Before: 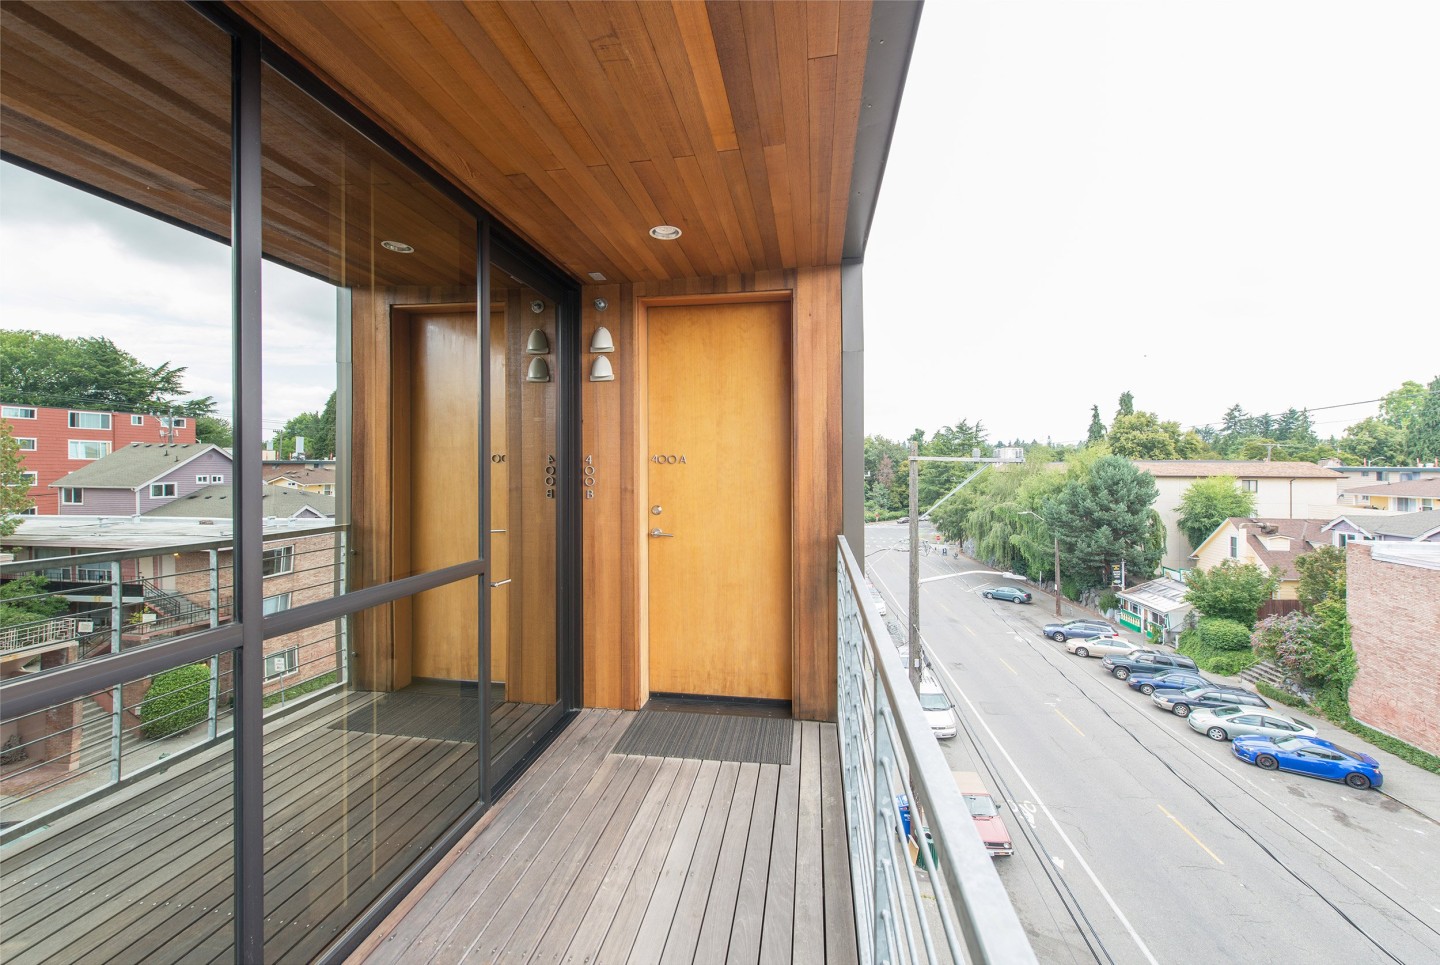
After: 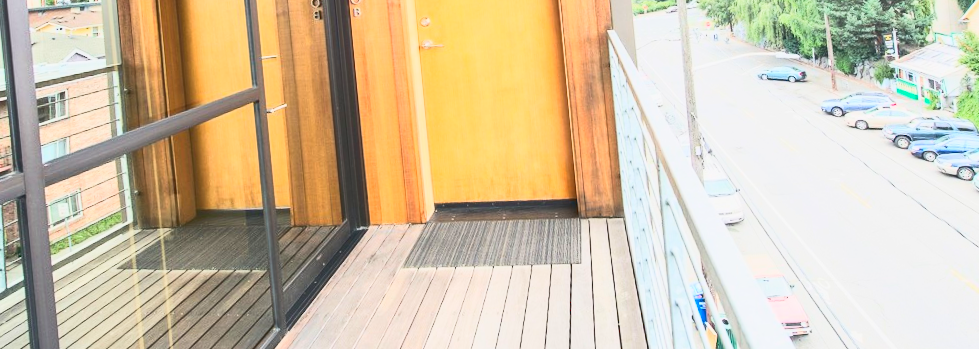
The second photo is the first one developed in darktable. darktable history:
vibrance: on, module defaults
rotate and perspective: rotation -5.2°, automatic cropping off
tone curve: curves: ch0 [(0, 0.098) (0.262, 0.324) (0.421, 0.59) (0.54, 0.803) (0.725, 0.922) (0.99, 0.974)], color space Lab, linked channels, preserve colors none
crop: left 18.091%, top 51.13%, right 17.525%, bottom 16.85%
